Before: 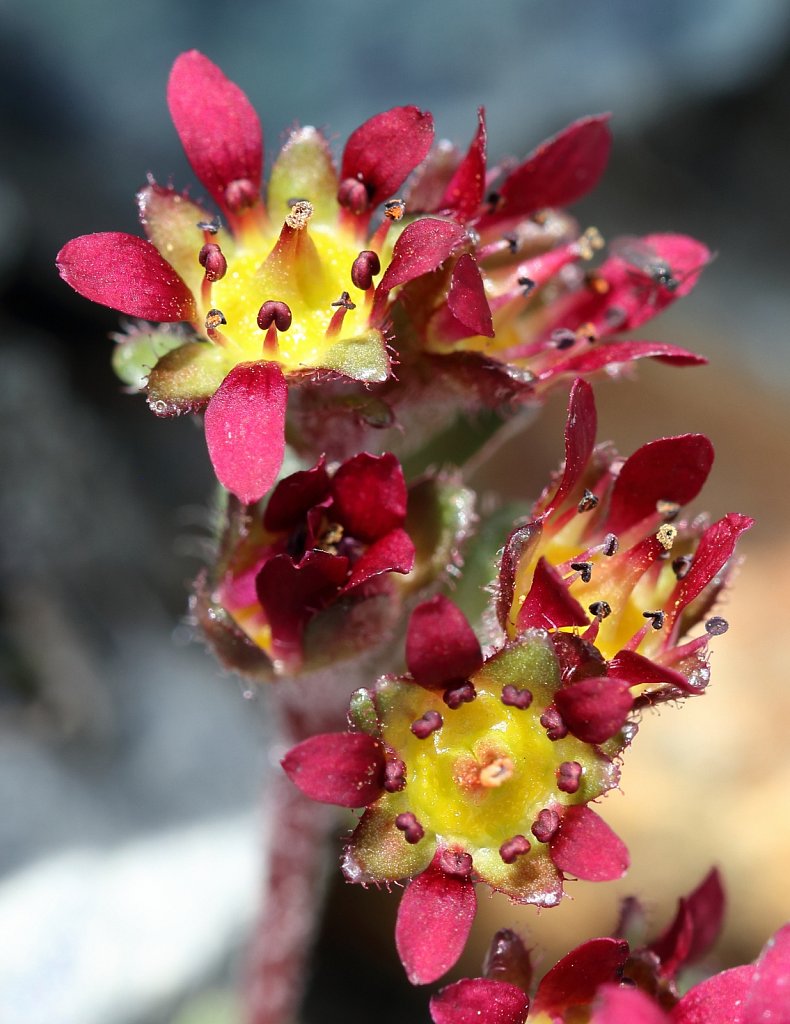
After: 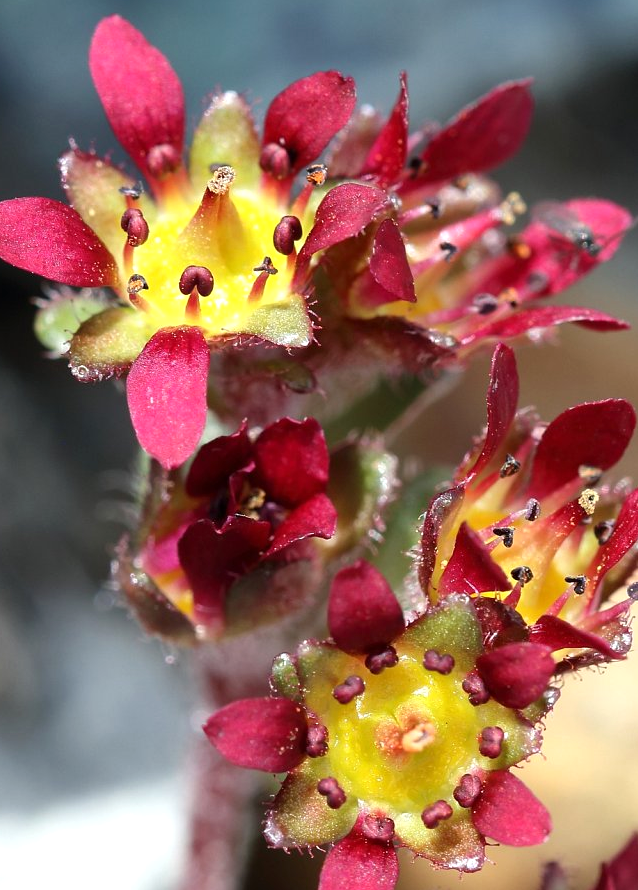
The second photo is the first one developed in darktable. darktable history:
crop: left 9.929%, top 3.475%, right 9.188%, bottom 9.529%
exposure: exposure 0.207 EV, compensate highlight preservation false
